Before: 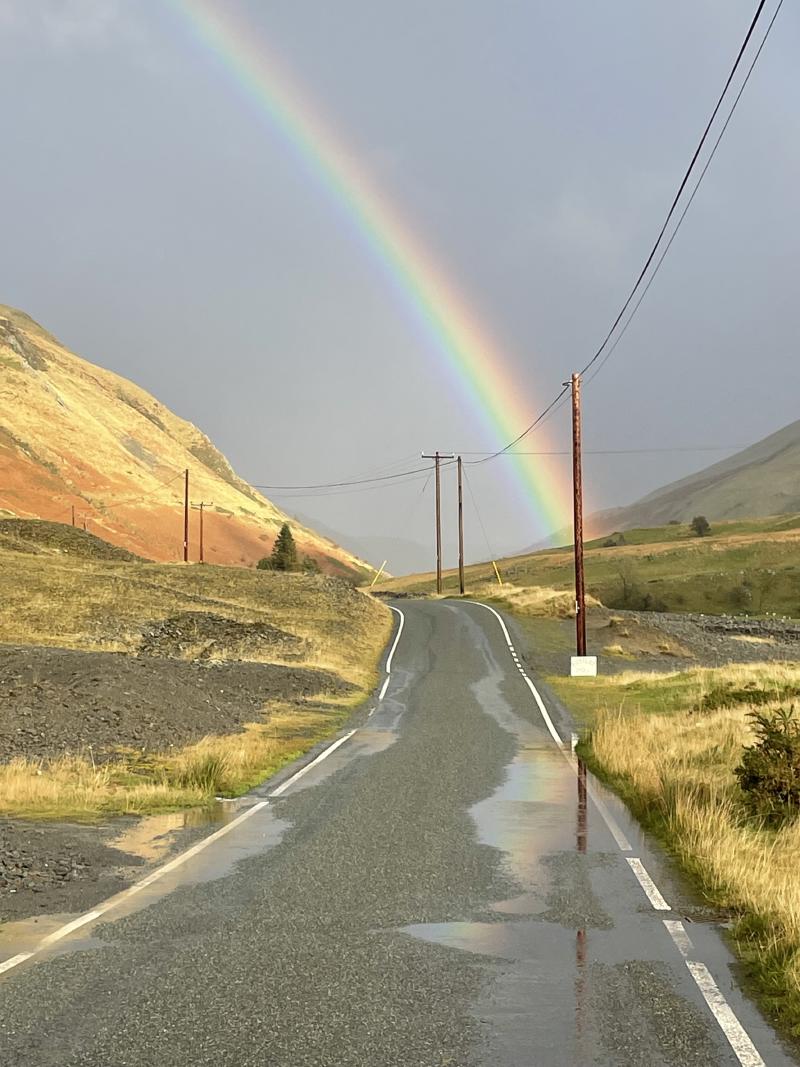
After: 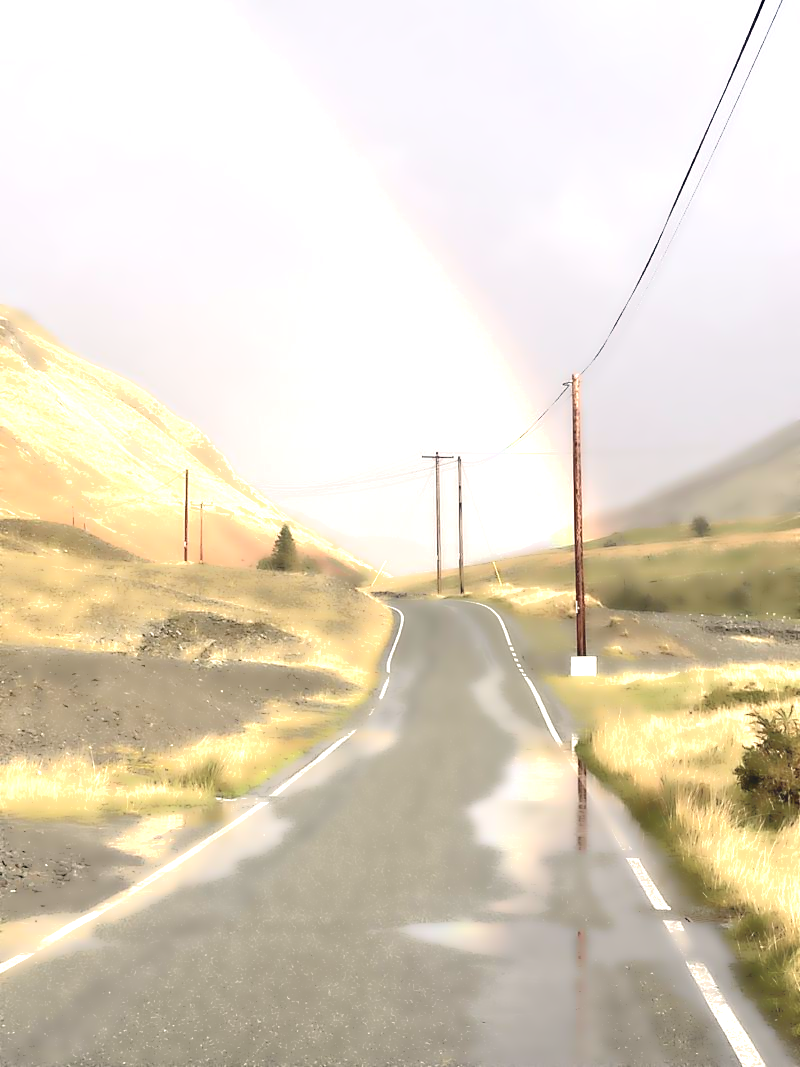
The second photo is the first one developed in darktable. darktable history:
exposure: black level correction 0.001, exposure 1.116 EV, compensate highlight preservation false
lowpass: radius 4, soften with bilateral filter, unbound 0
color correction: highlights a* 5.59, highlights b* 5.24, saturation 0.68
